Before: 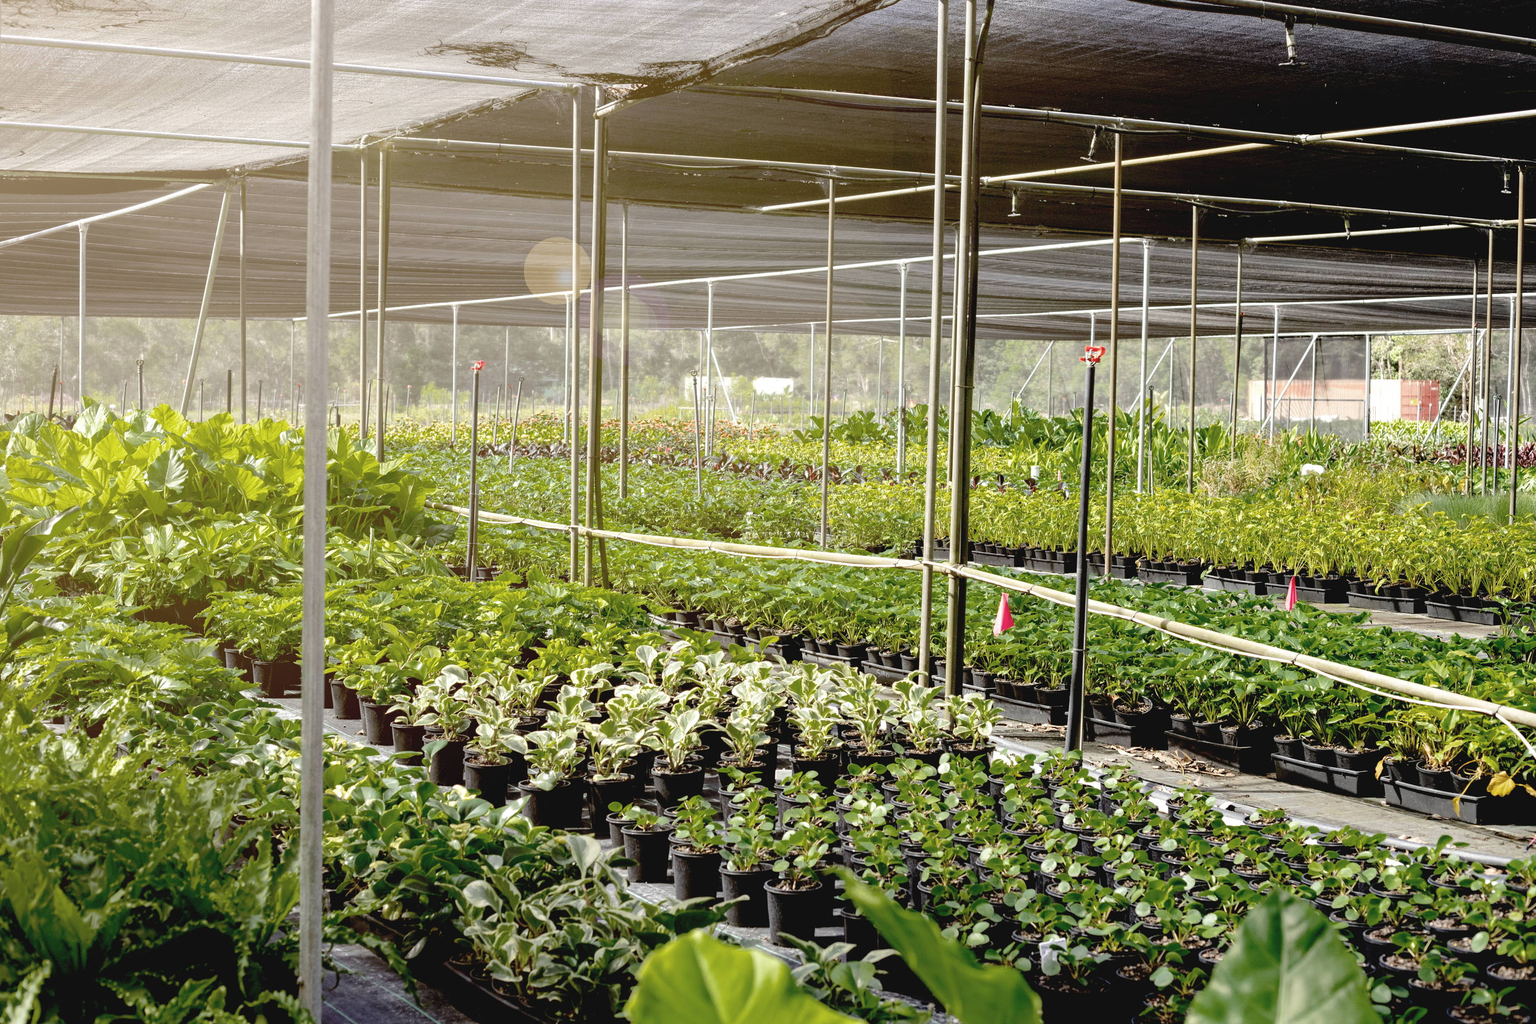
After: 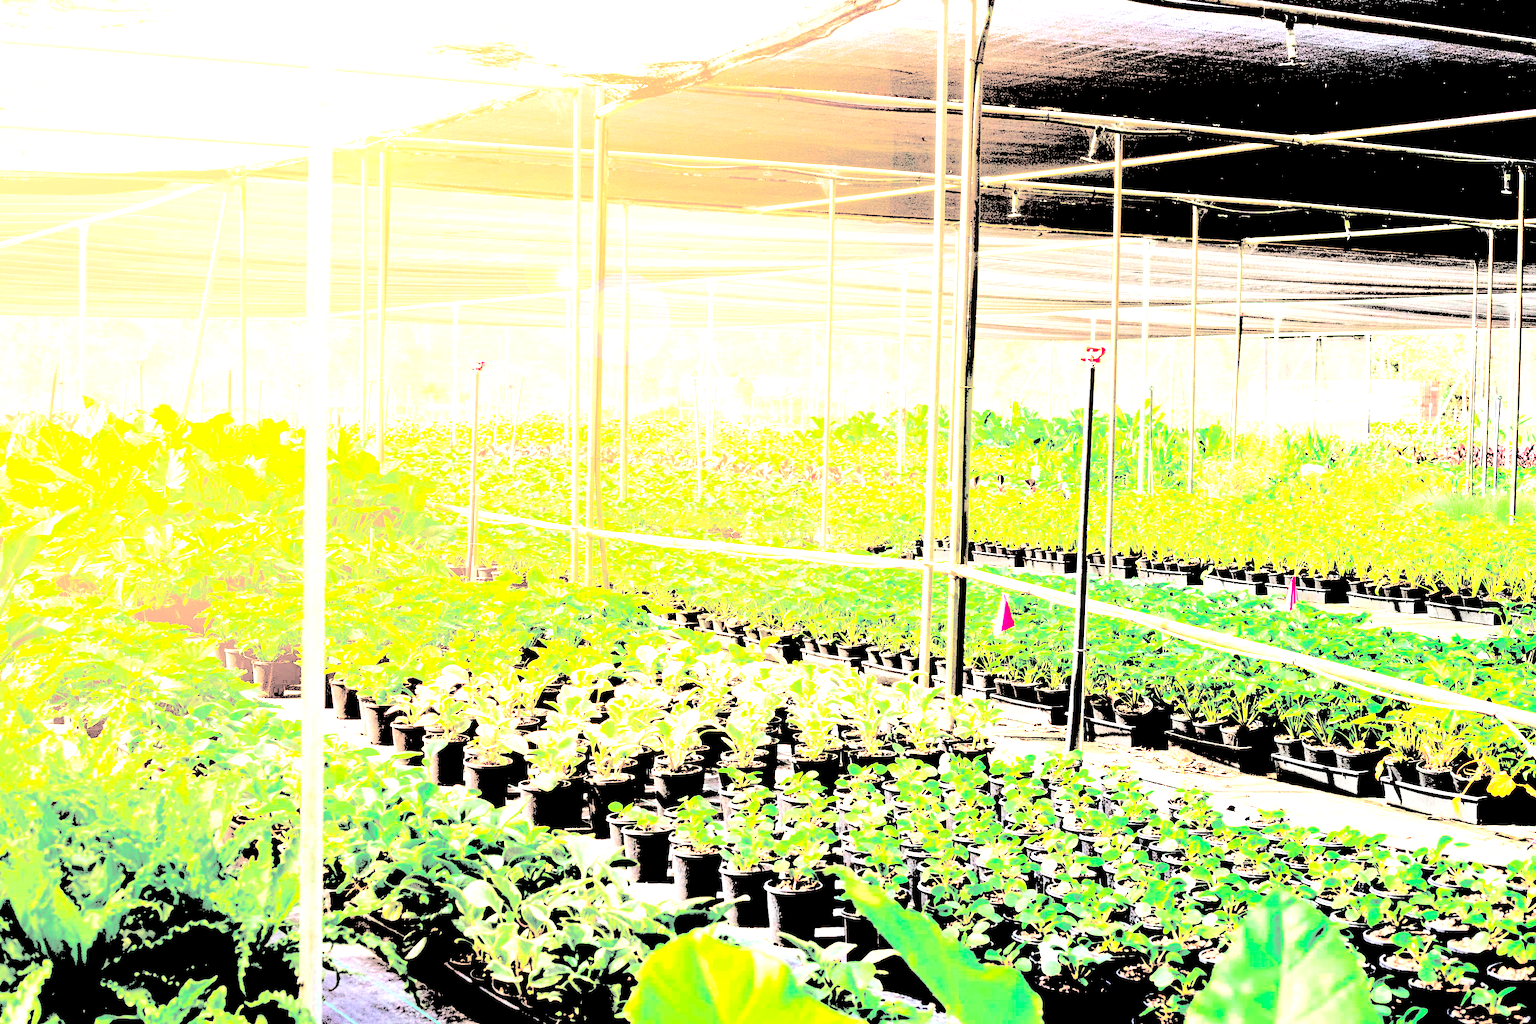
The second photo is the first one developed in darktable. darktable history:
base curve: curves: ch0 [(0, 0.036) (0.007, 0.037) (0.604, 0.887) (1, 1)], exposure shift 0.581, preserve colors none
levels: levels [0.246, 0.256, 0.506]
